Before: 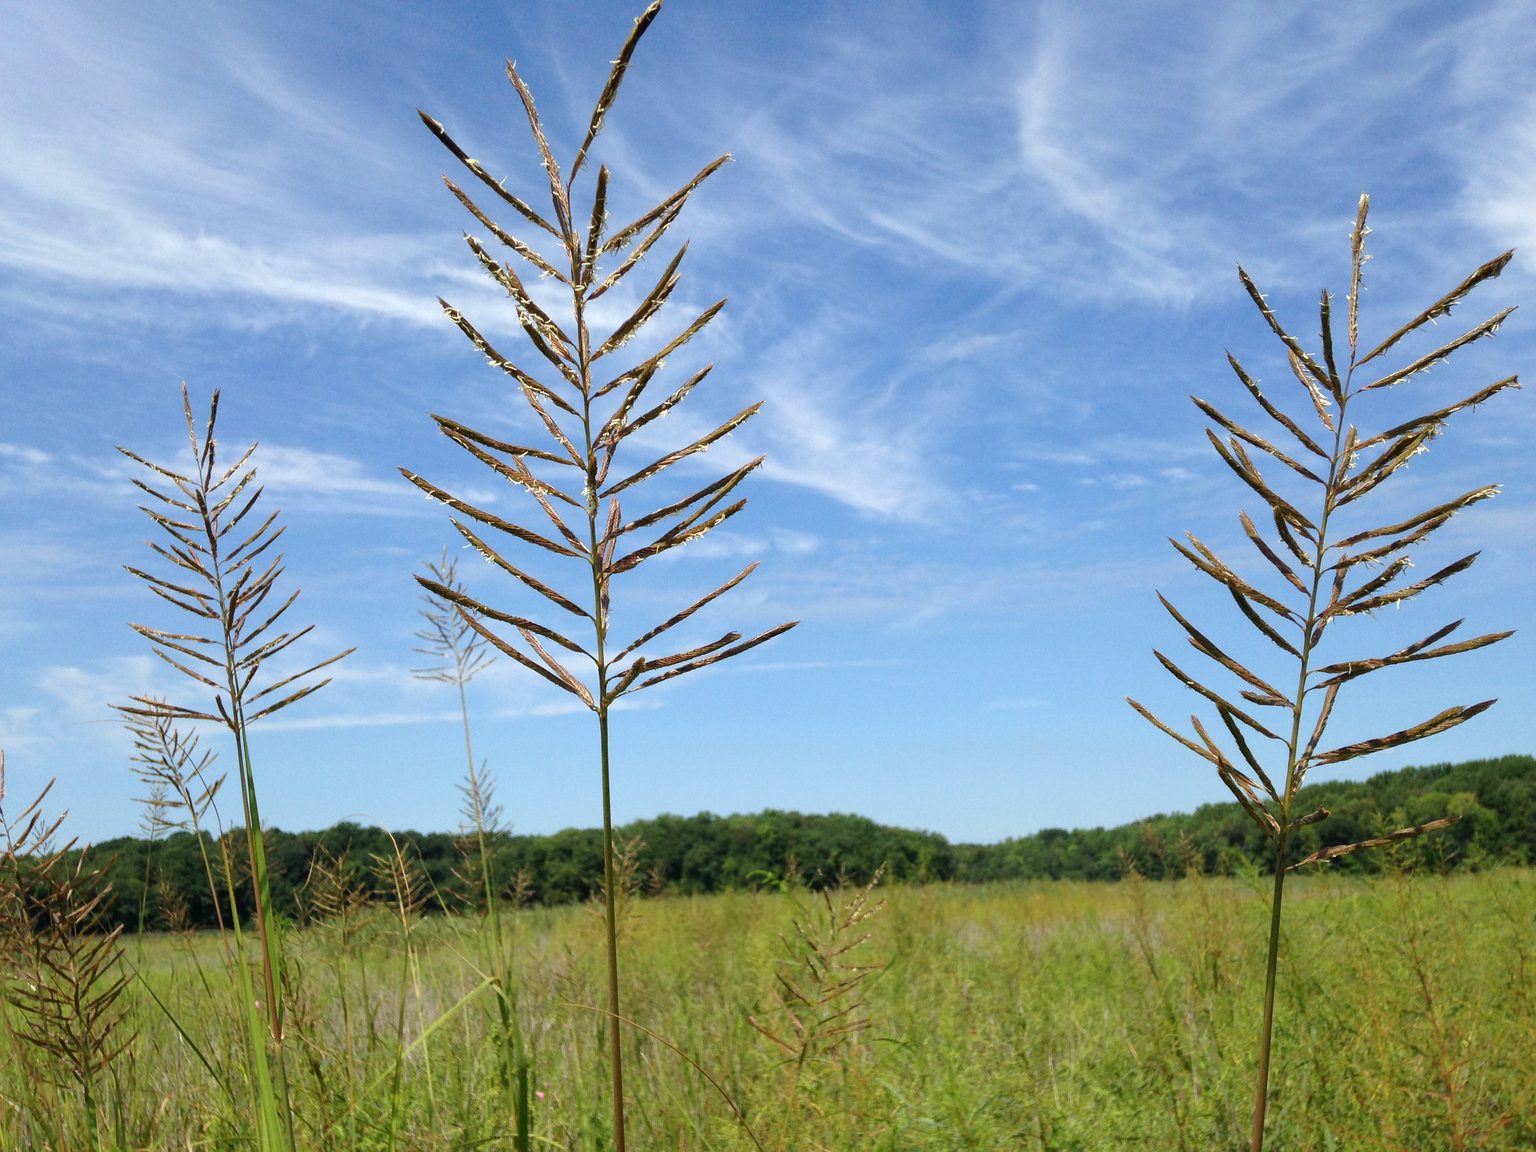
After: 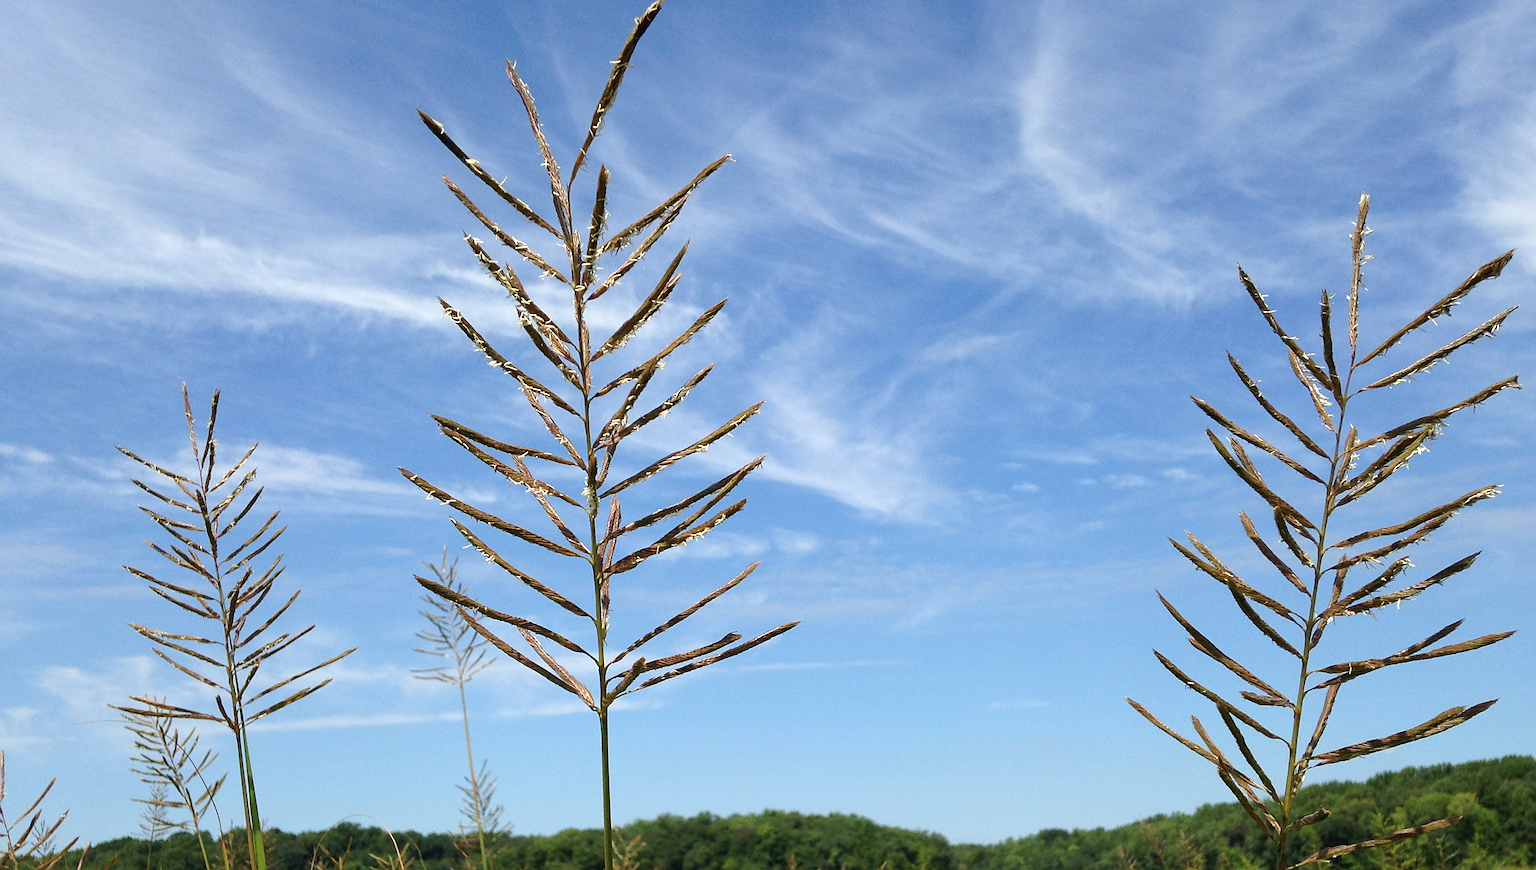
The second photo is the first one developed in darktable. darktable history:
crop: bottom 24.404%
sharpen: radius 1.968
